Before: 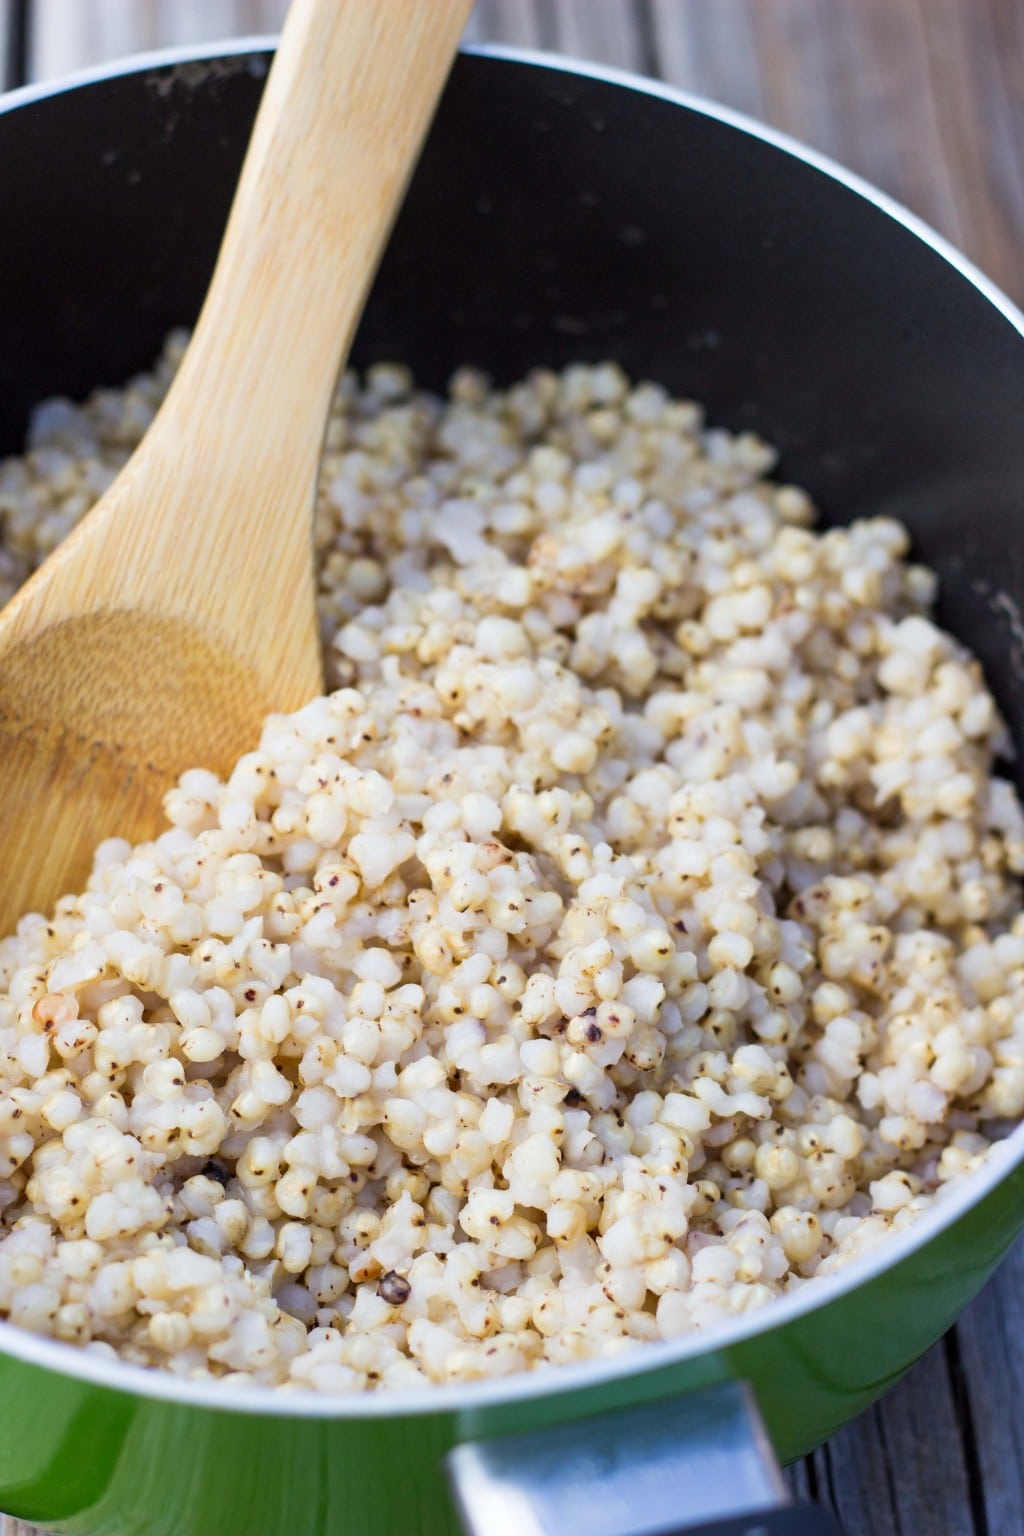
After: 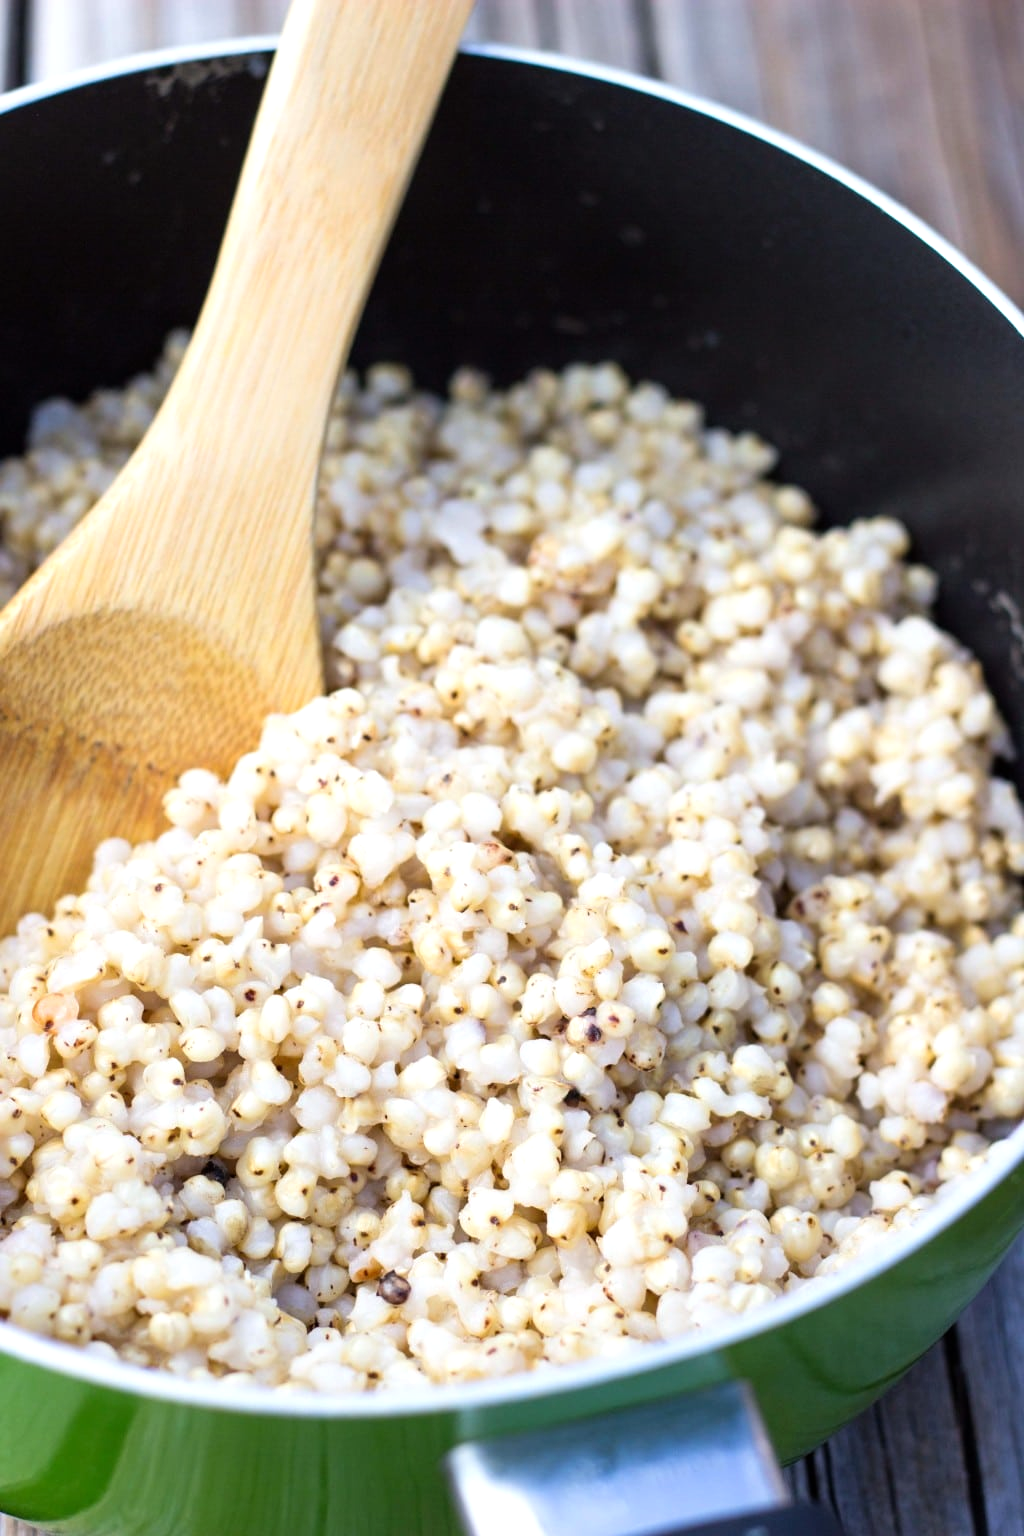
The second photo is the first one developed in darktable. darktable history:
tone equalizer: -8 EV -0.385 EV, -7 EV -0.422 EV, -6 EV -0.33 EV, -5 EV -0.241 EV, -3 EV 0.199 EV, -2 EV 0.317 EV, -1 EV 0.399 EV, +0 EV 0.39 EV
